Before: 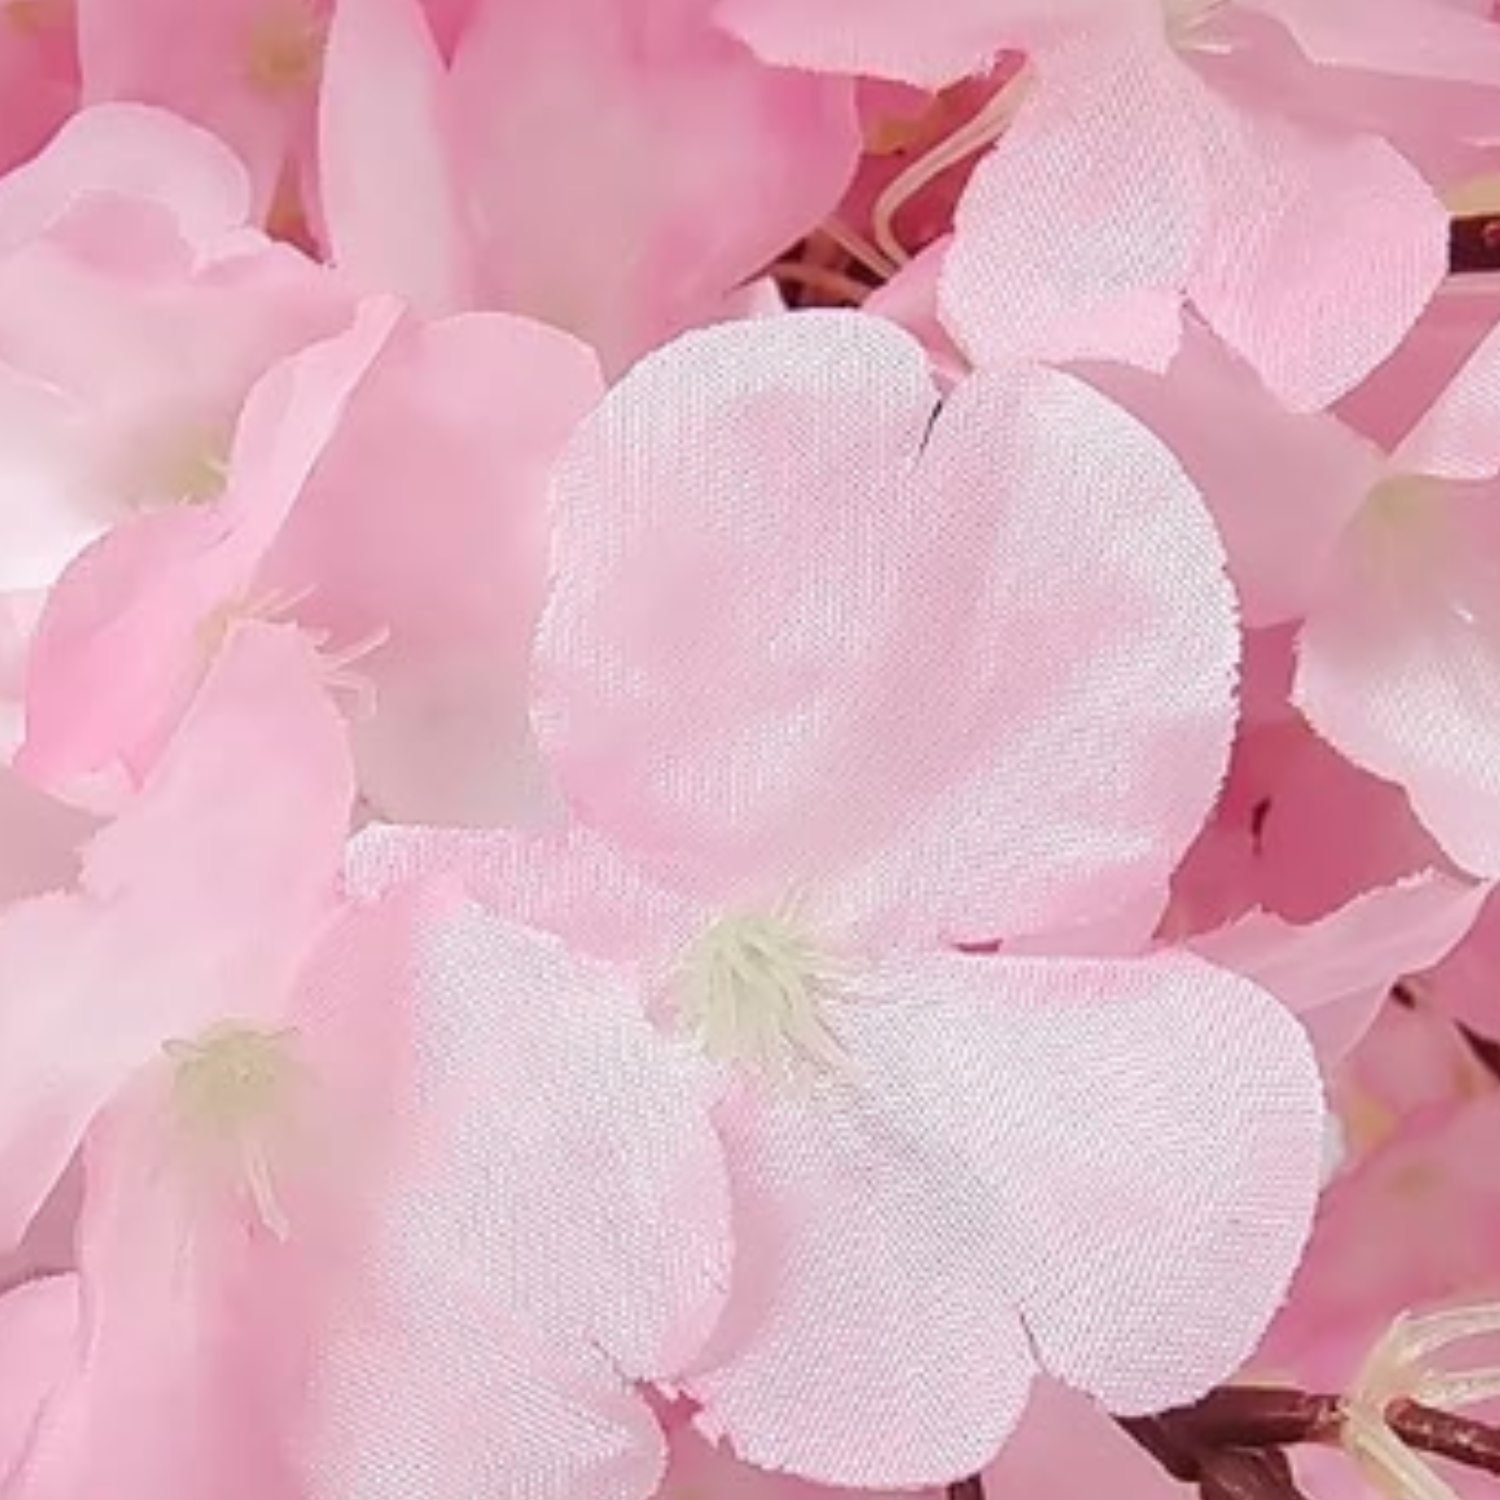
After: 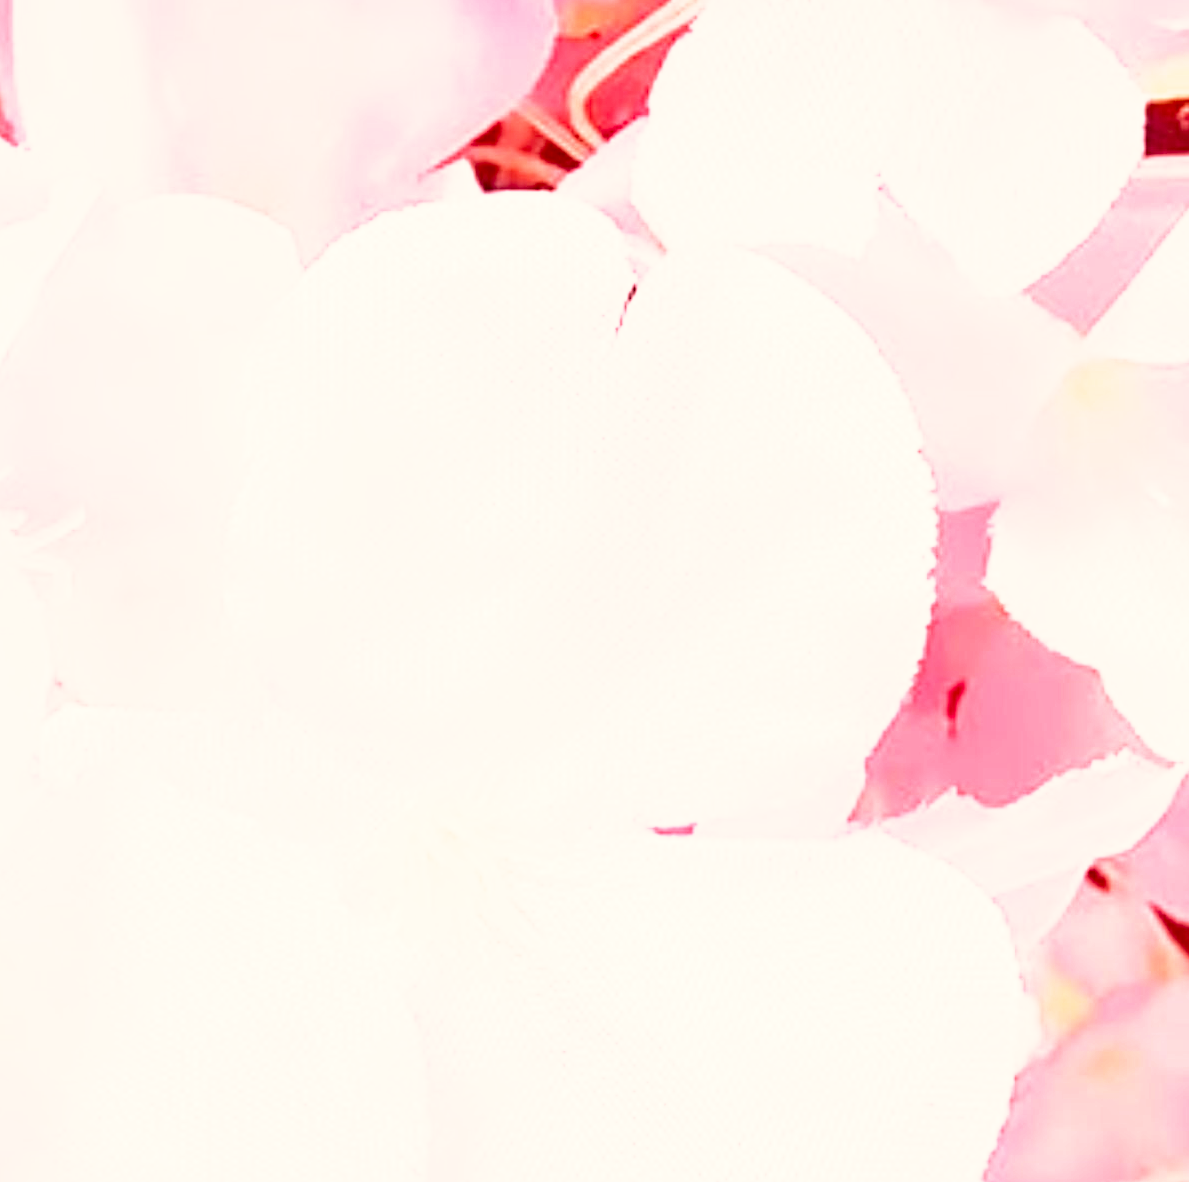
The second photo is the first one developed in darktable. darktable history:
exposure: black level correction 0, exposure 0.699 EV, compensate highlight preservation false
color correction: highlights a* 9.26, highlights b* 8.77, shadows a* 39.54, shadows b* 39.71, saturation 0.811
haze removal: compatibility mode true, adaptive false
crop and rotate: left 20.34%, top 7.864%, right 0.34%, bottom 13.295%
velvia: on, module defaults
base curve: curves: ch0 [(0, 0) (0.495, 0.917) (1, 1)], preserve colors none
